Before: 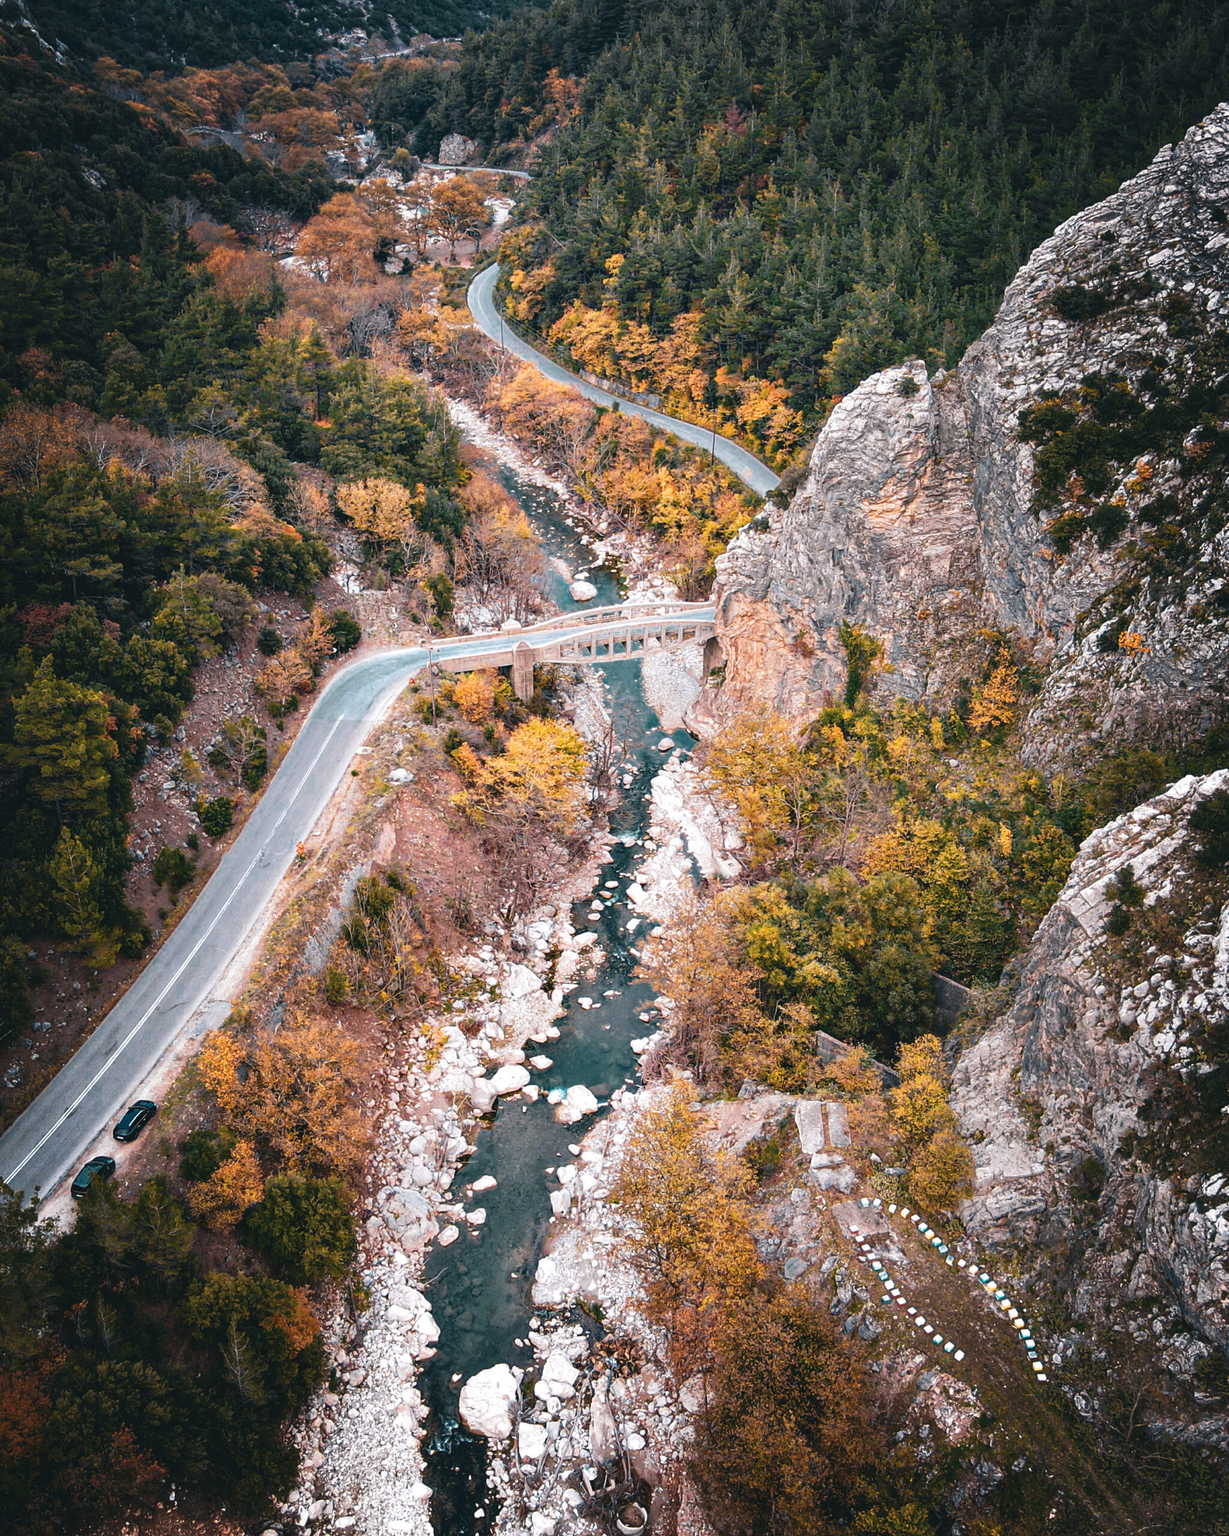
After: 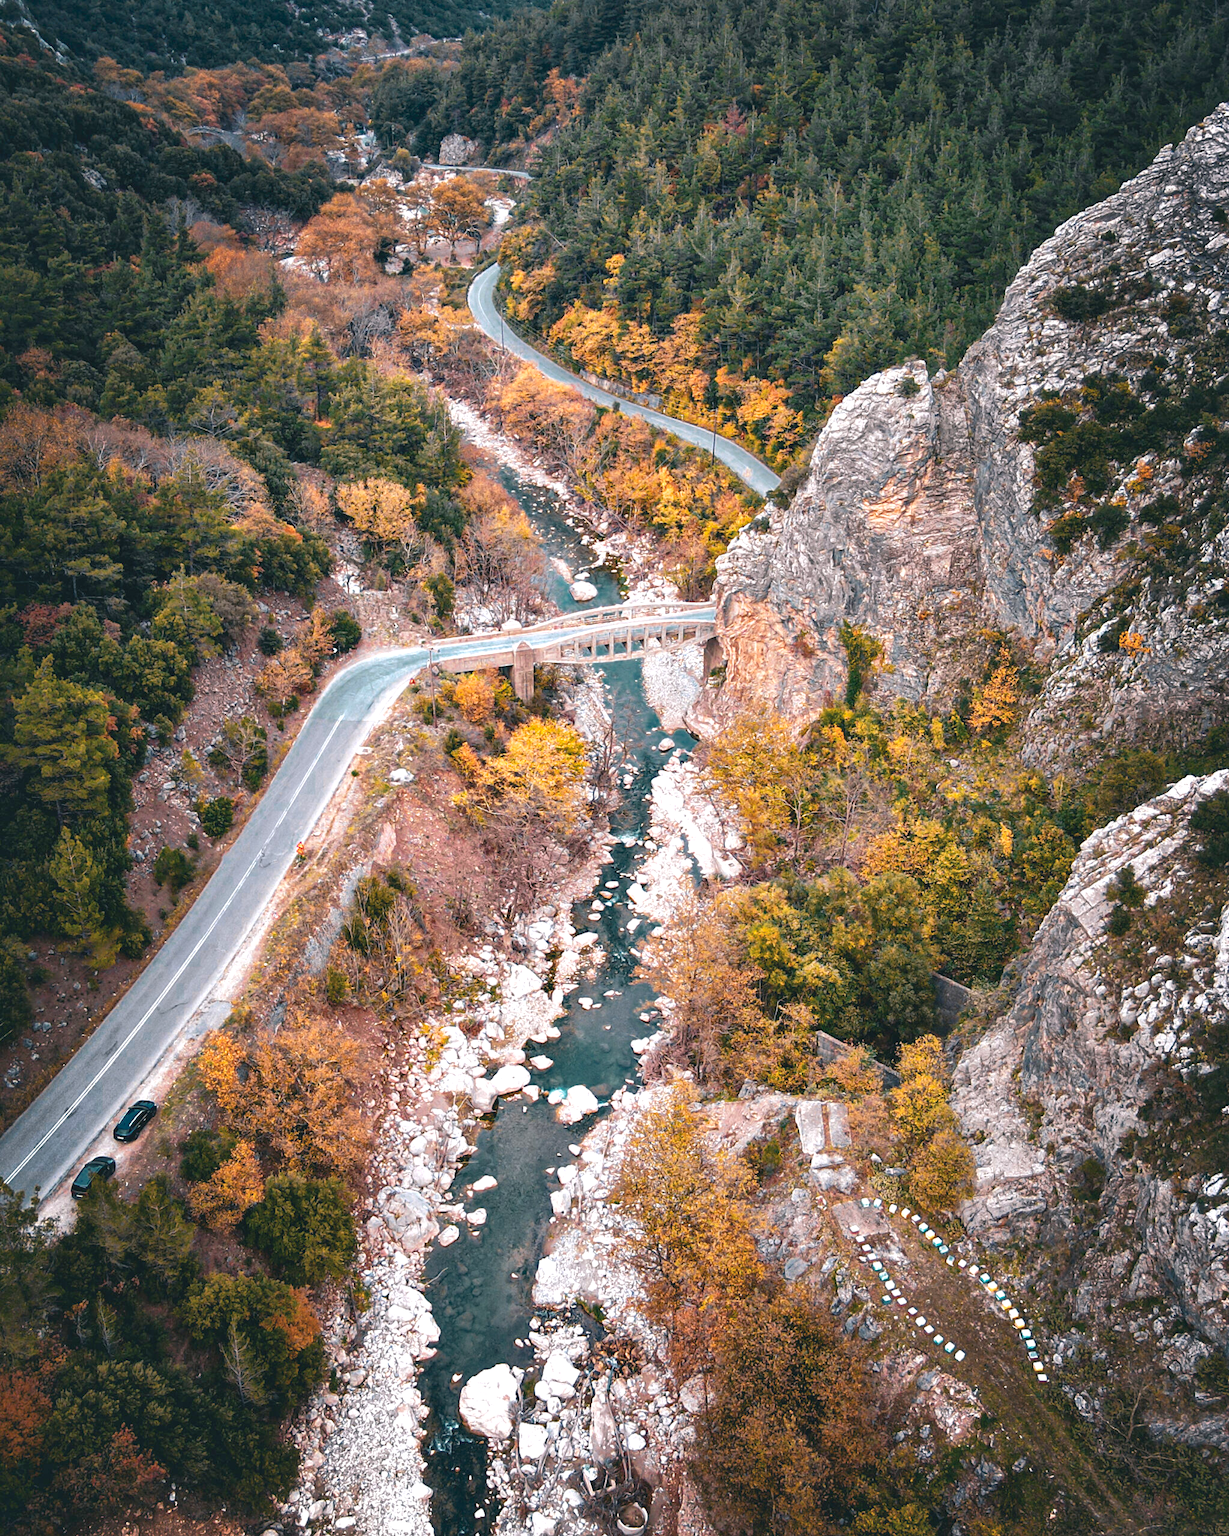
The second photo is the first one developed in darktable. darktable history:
exposure: black level correction 0.001, exposure 0.3 EV, compensate highlight preservation false
shadows and highlights: on, module defaults
